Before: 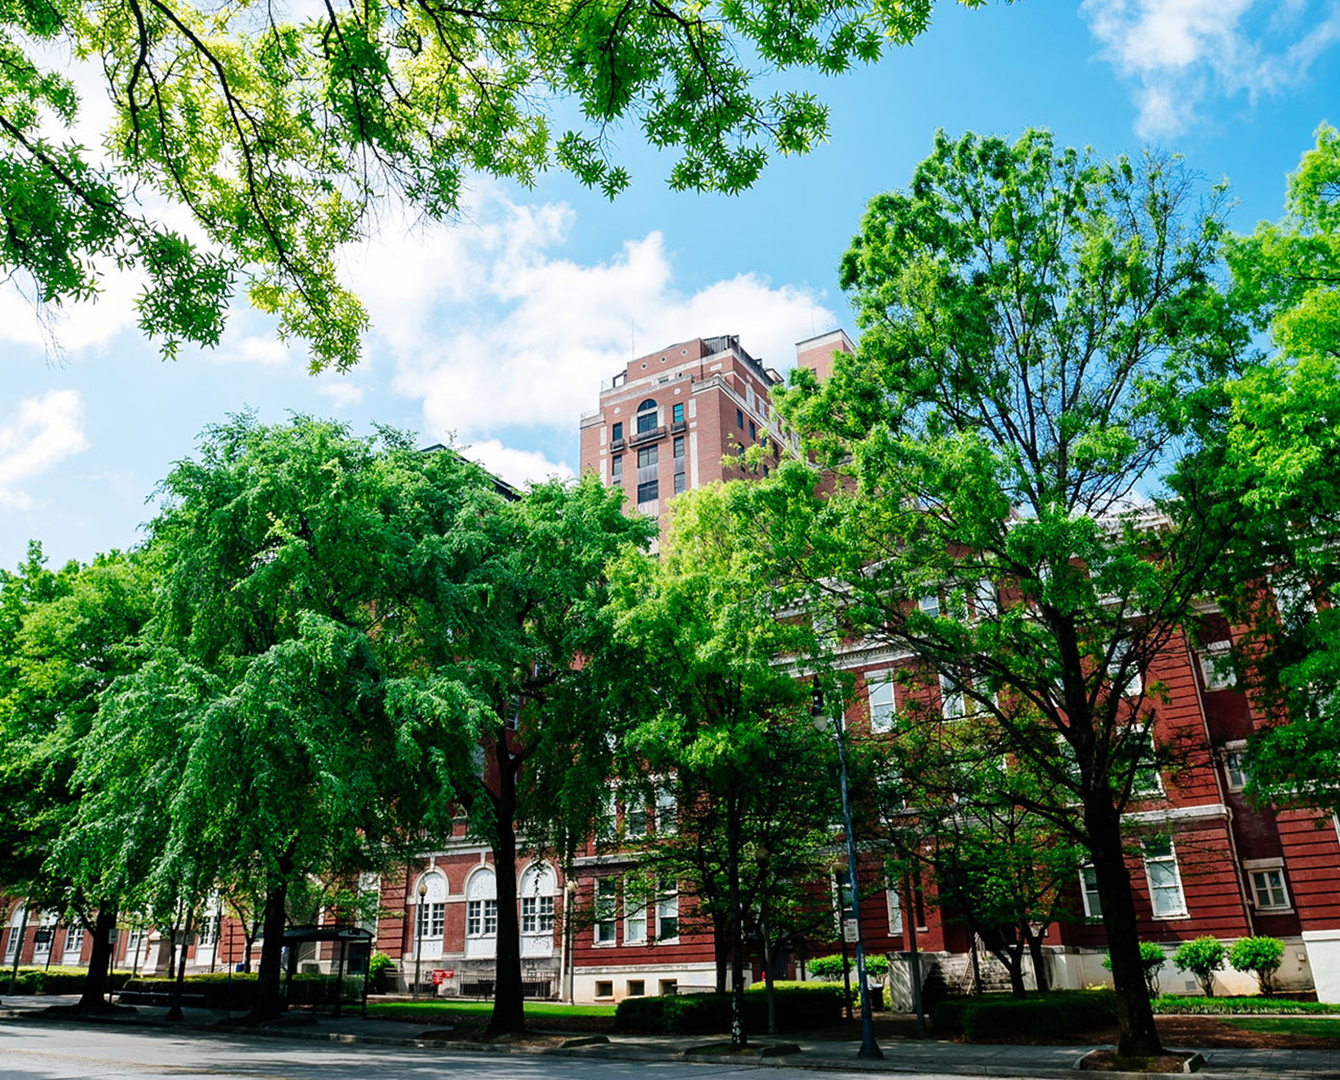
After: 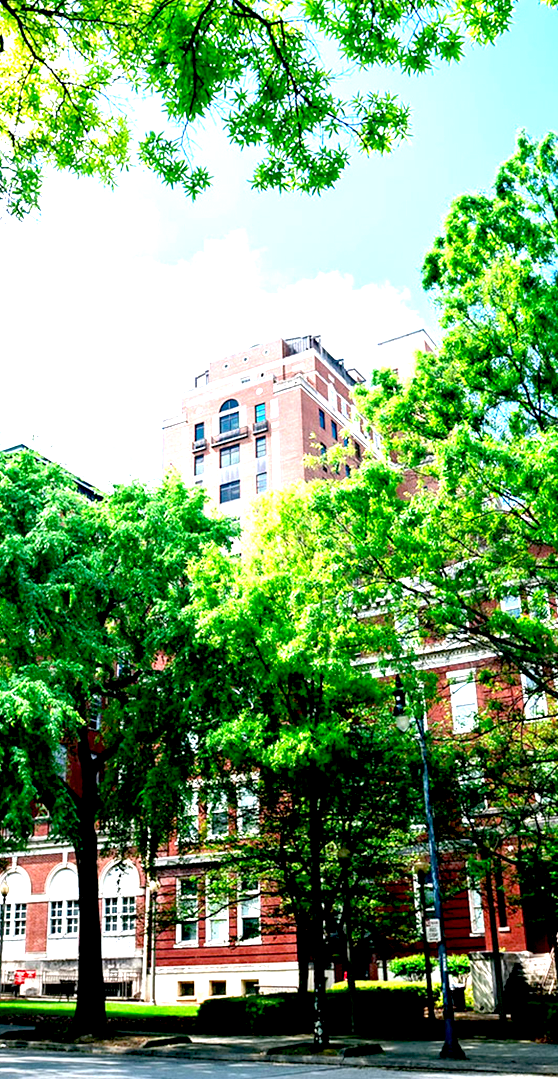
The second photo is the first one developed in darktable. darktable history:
white balance: red 1.009, blue 1.027
crop: left 31.229%, right 27.105%
exposure: black level correction 0.009, exposure 1.425 EV, compensate highlight preservation false
